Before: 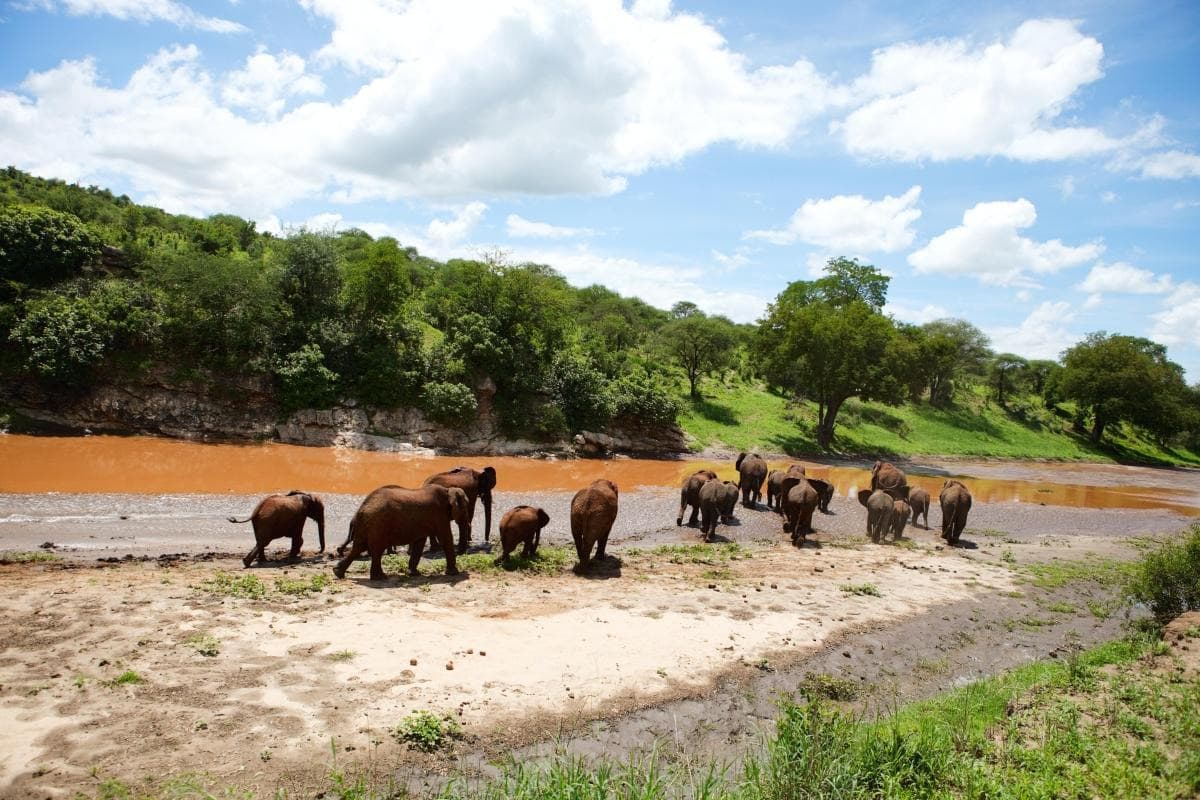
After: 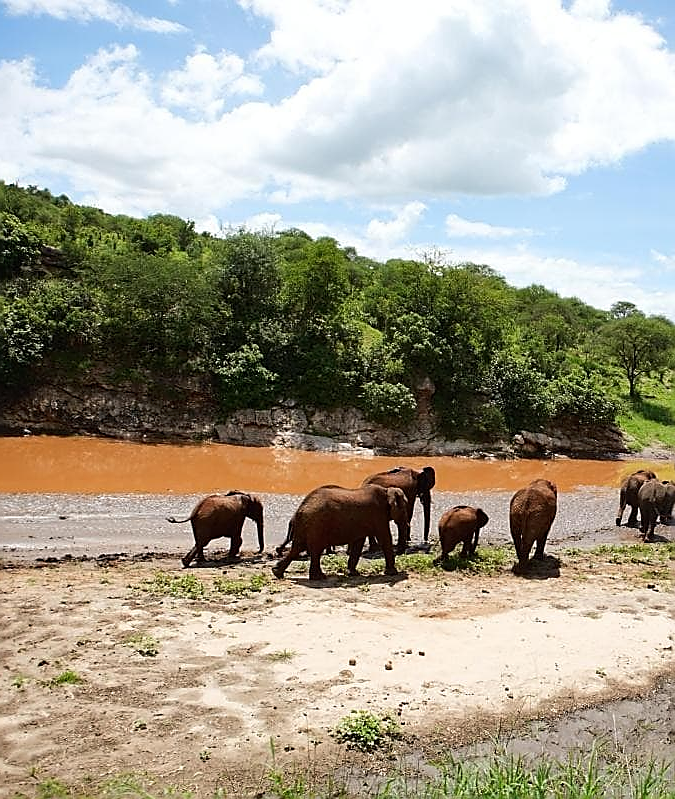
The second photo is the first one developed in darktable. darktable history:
sharpen: radius 1.4, amount 1.25, threshold 0.7
crop: left 5.114%, right 38.589%
